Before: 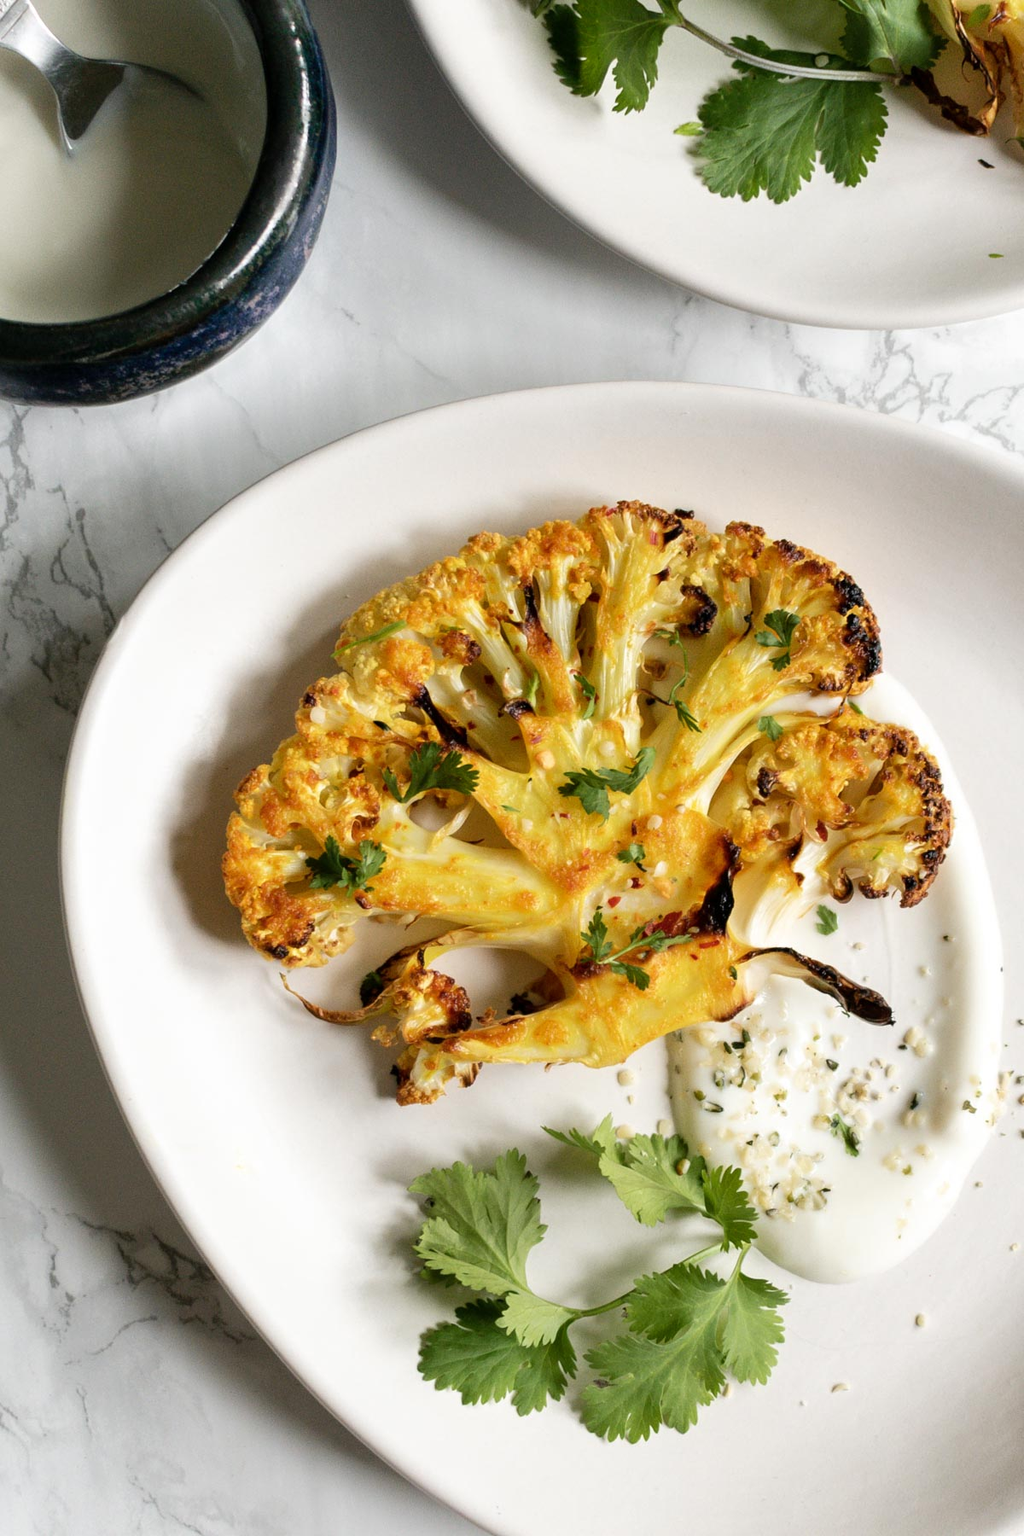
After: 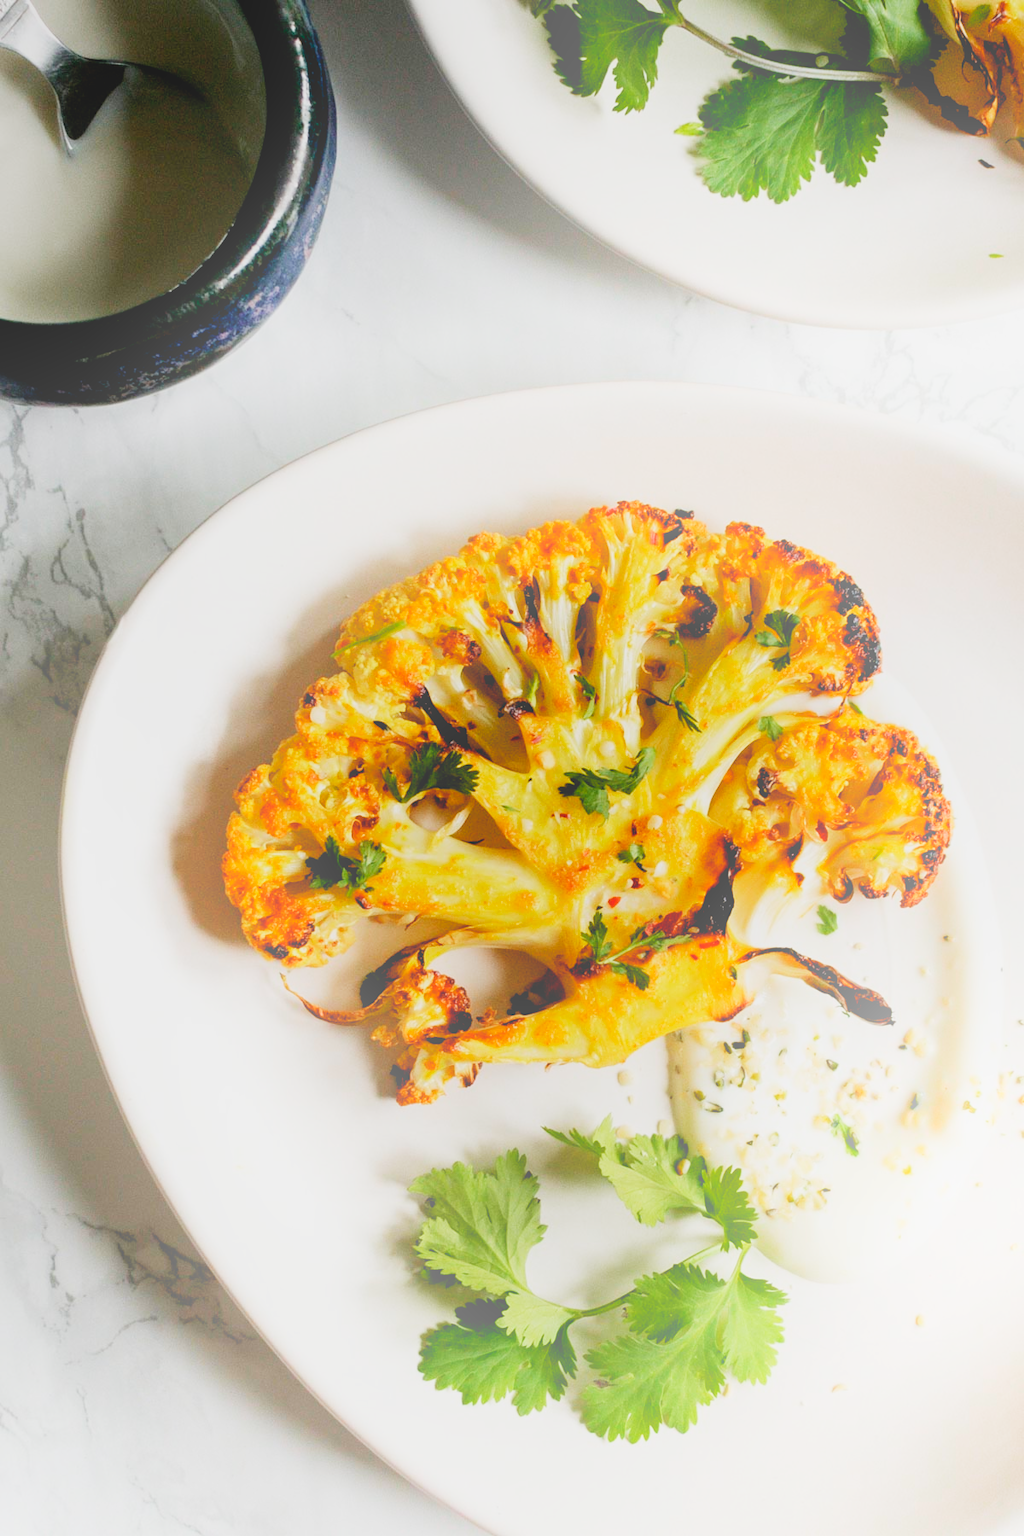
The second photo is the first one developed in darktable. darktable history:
exposure: black level correction 0.011, compensate highlight preservation false
sigmoid: skew -0.2, preserve hue 0%, red attenuation 0.1, red rotation 0.035, green attenuation 0.1, green rotation -0.017, blue attenuation 0.15, blue rotation -0.052, base primaries Rec2020
bloom: size 38%, threshold 95%, strength 30%
